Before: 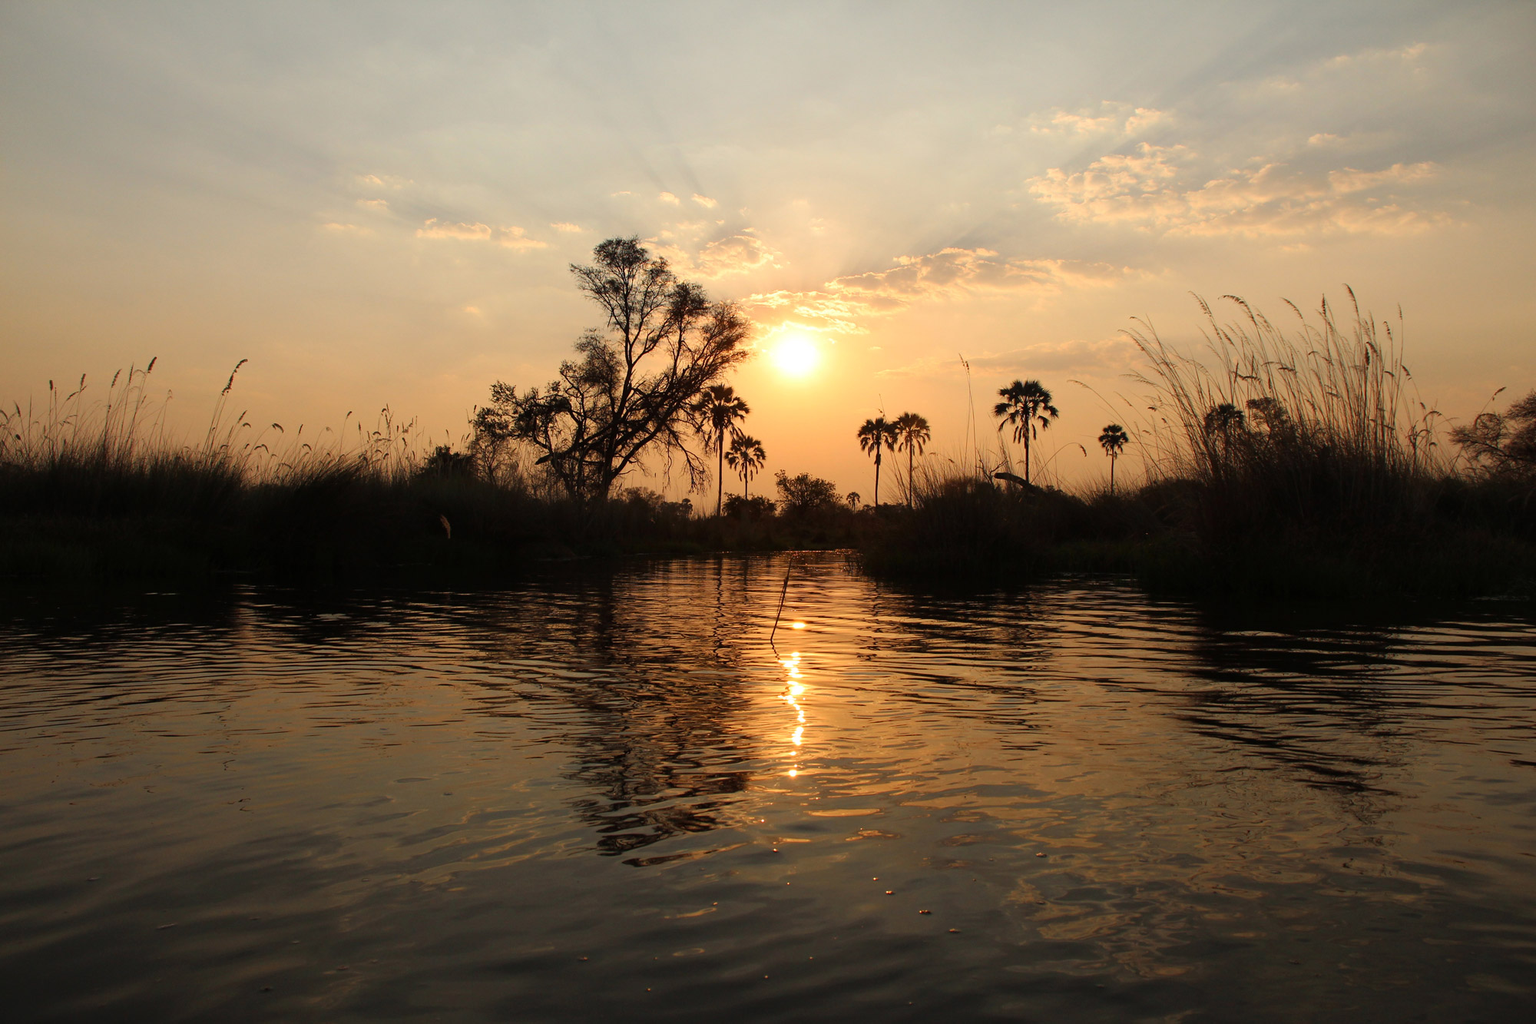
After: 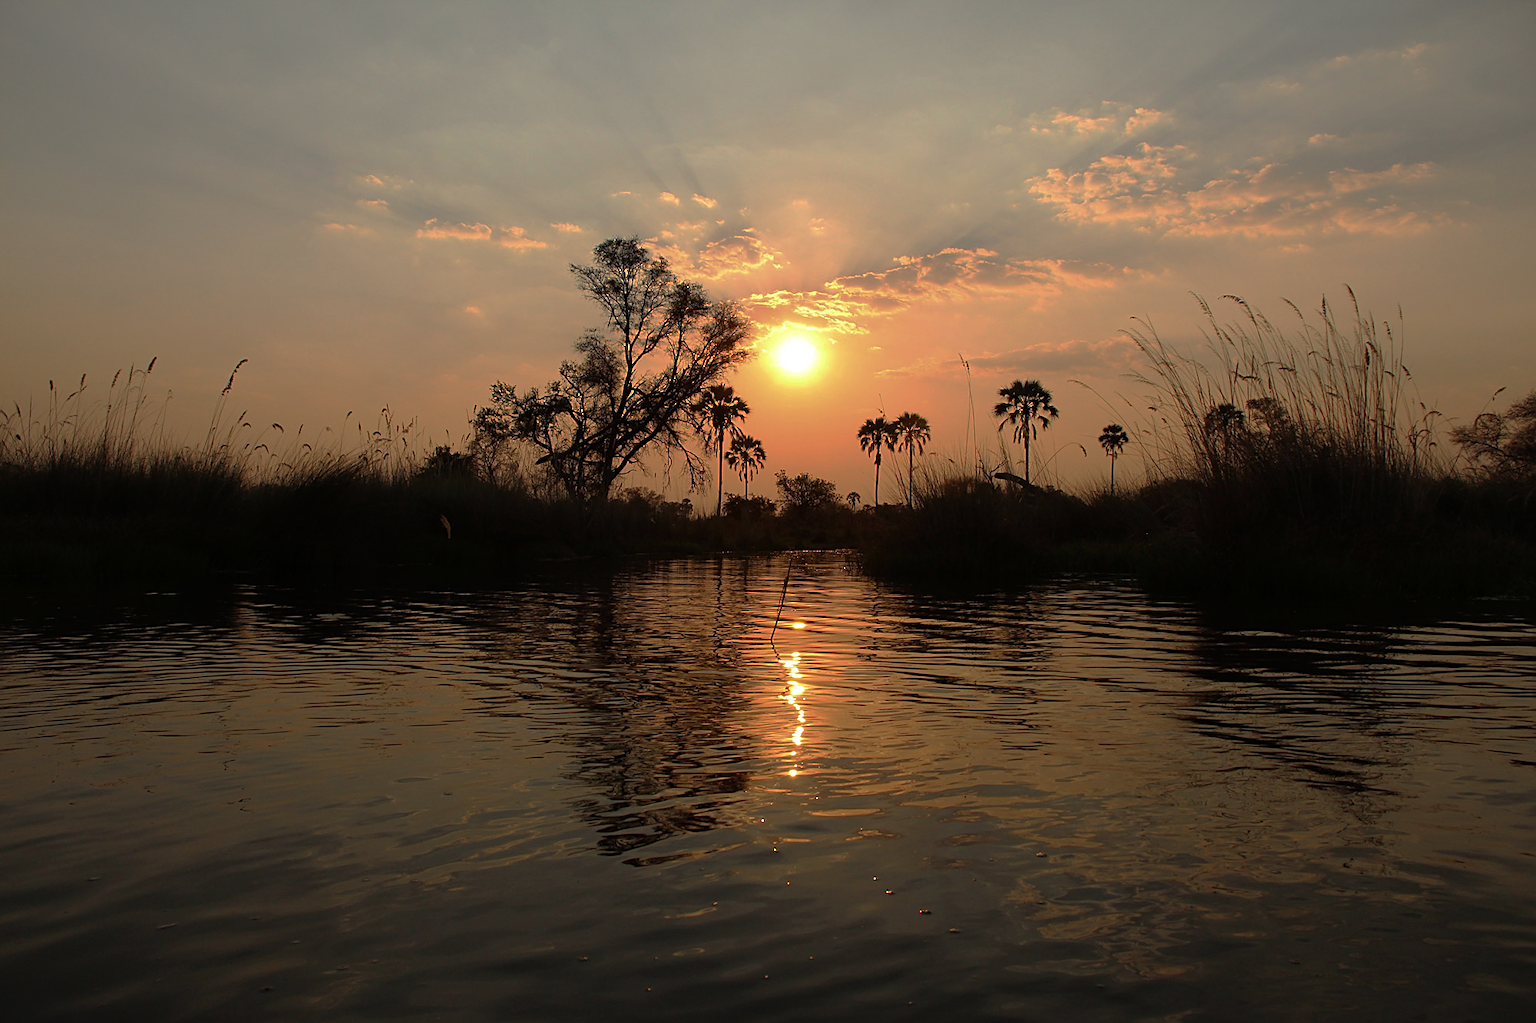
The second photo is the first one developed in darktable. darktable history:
base curve: curves: ch0 [(0, 0) (0.826, 0.587) (1, 1)], preserve colors none
sharpen: on, module defaults
